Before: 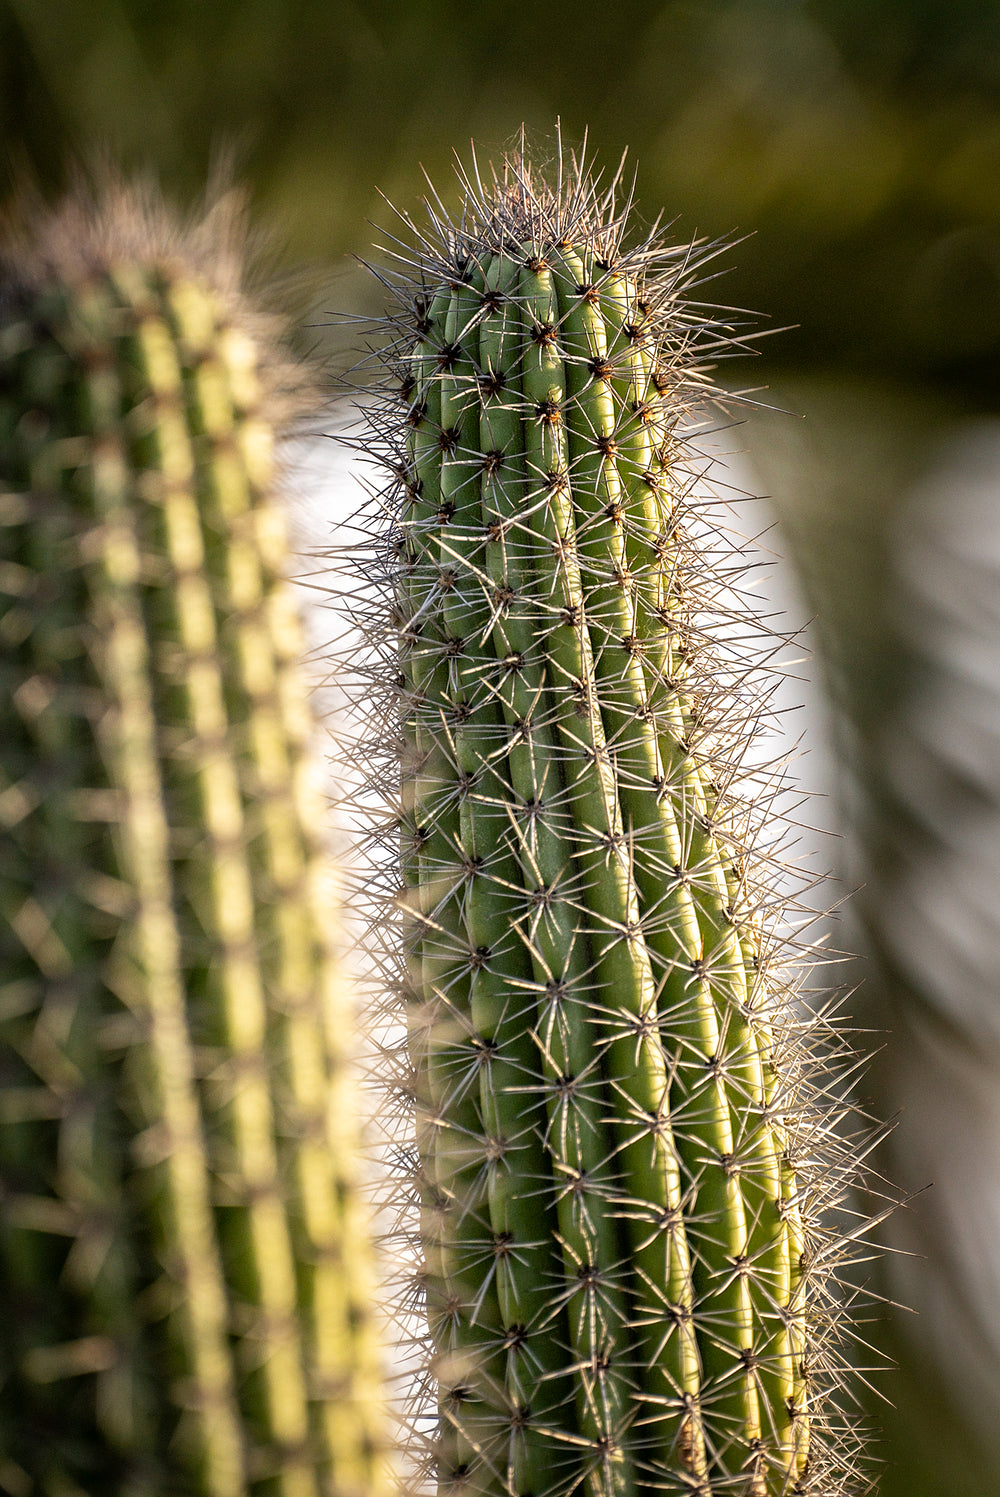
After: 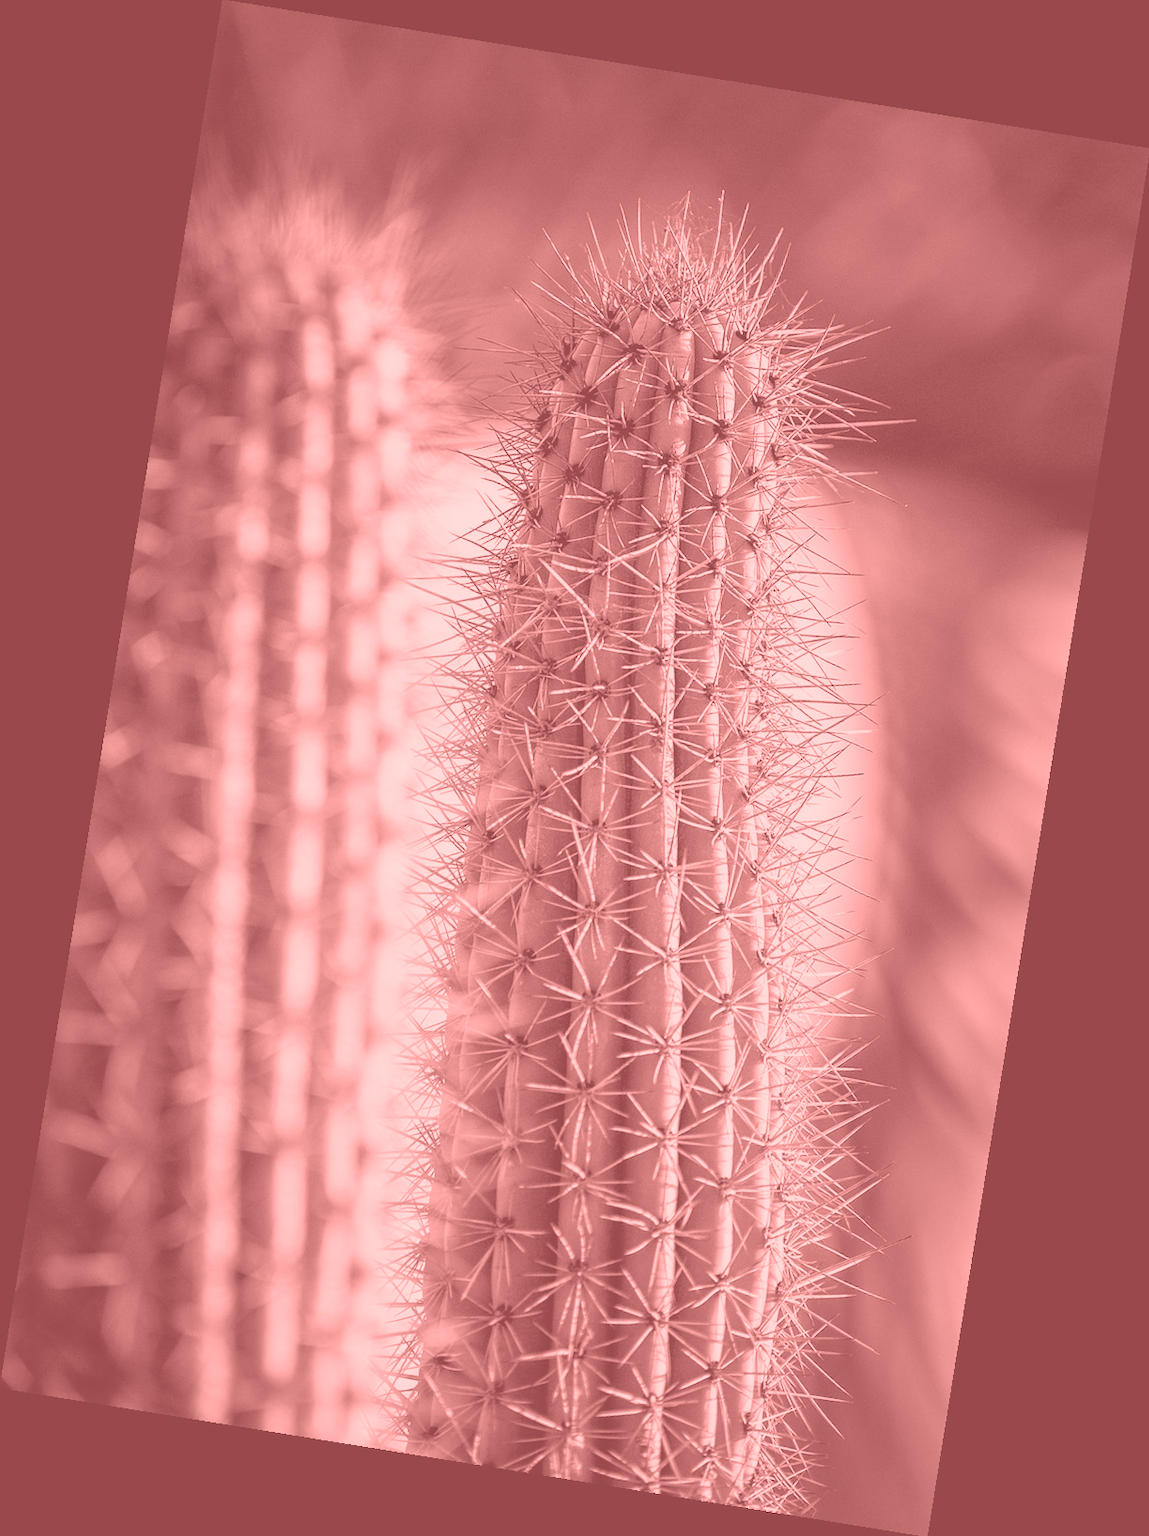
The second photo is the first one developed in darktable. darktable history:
color calibration: illuminant as shot in camera, x 0.37, y 0.382, temperature 4313.32 K
white balance: emerald 1
rotate and perspective: rotation 9.12°, automatic cropping off
exposure: exposure 0.3 EV, compensate highlight preservation false
colorize: saturation 51%, source mix 50.67%, lightness 50.67%
